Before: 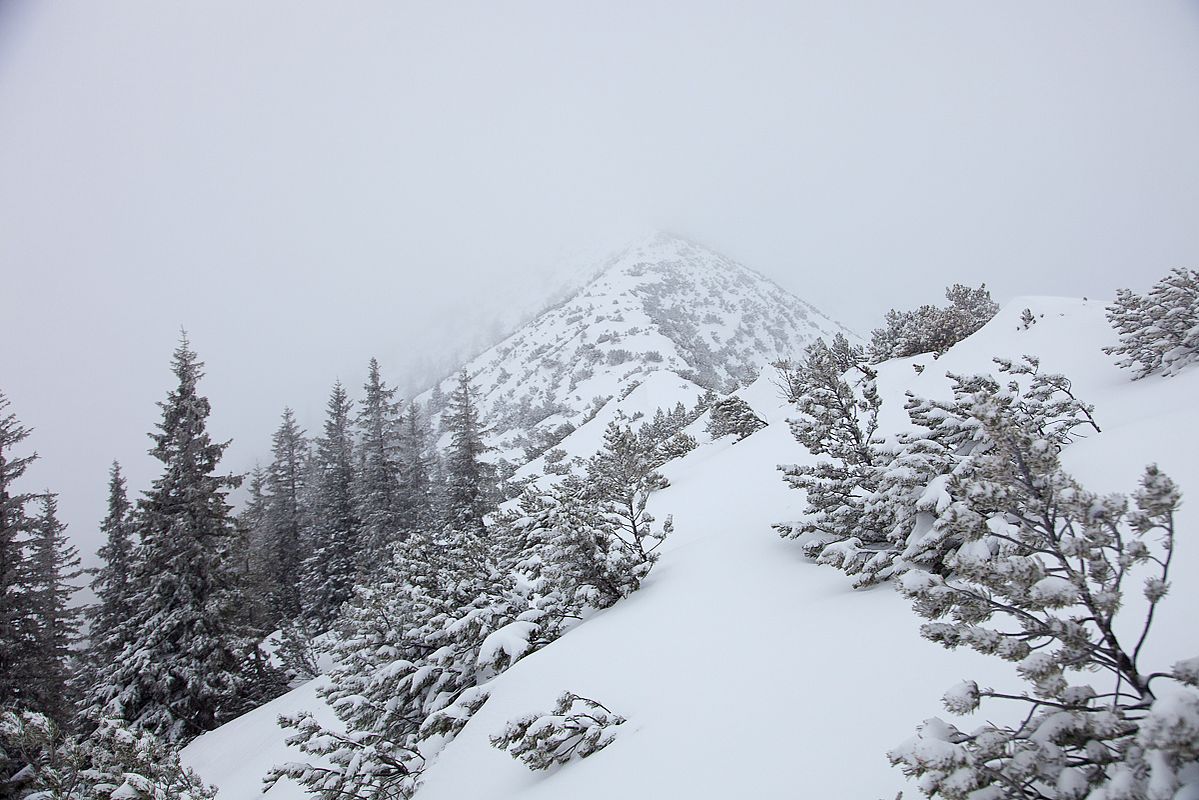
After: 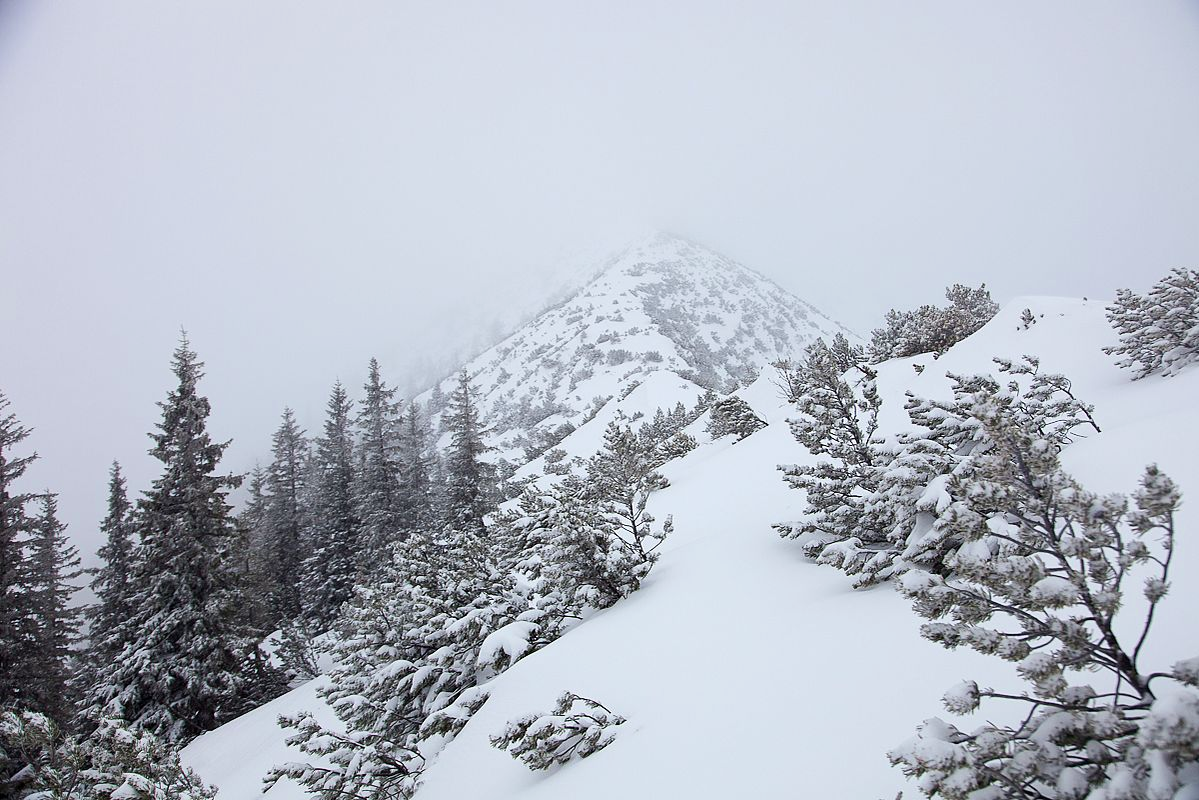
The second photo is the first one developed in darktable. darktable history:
contrast brightness saturation: contrast 0.108, saturation -0.153
velvia: on, module defaults
